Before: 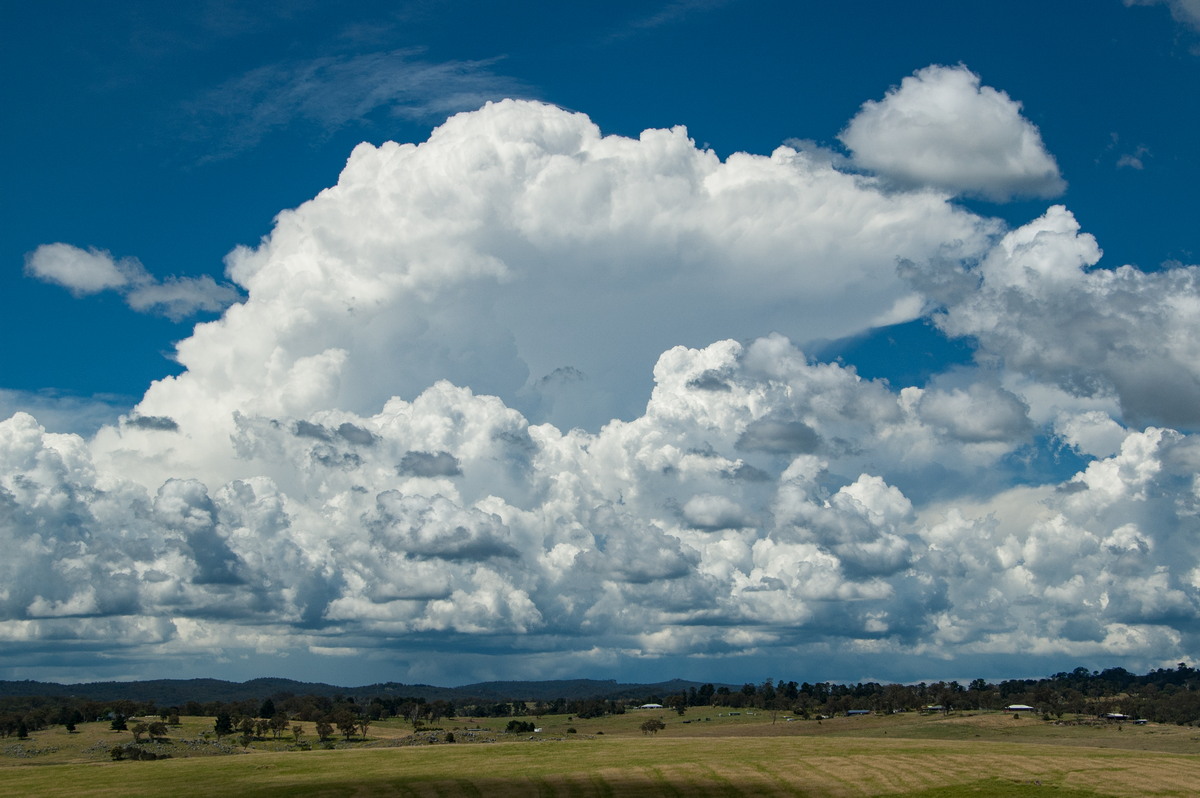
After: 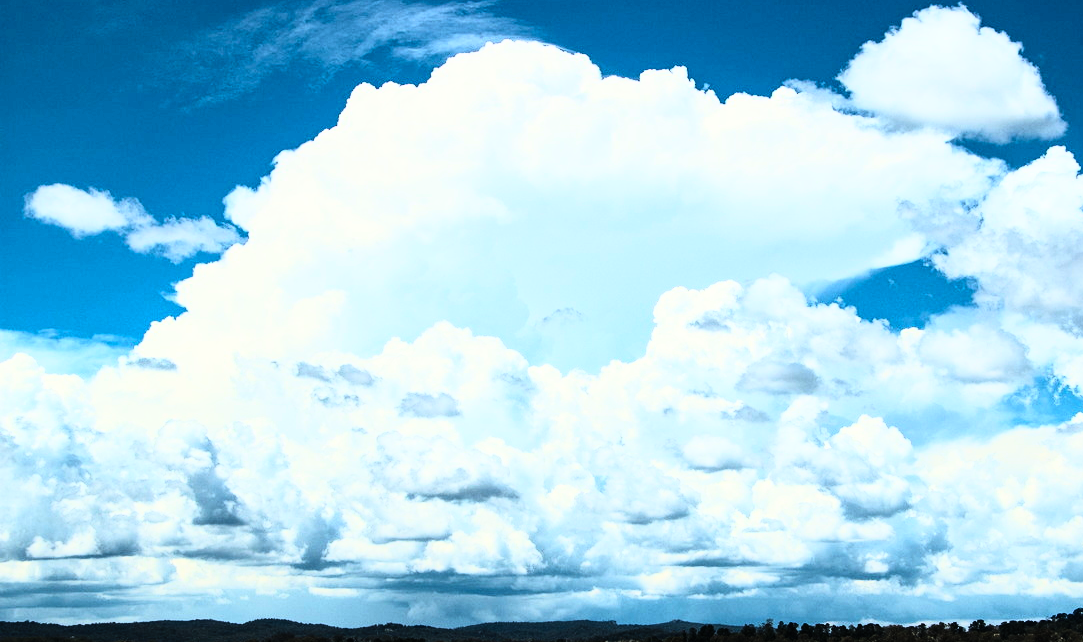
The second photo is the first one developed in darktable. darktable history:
crop: top 7.49%, right 9.717%, bottom 11.943%
contrast brightness saturation: contrast 0.2, brightness 0.16, saturation 0.22
rgb curve: curves: ch0 [(0, 0) (0.21, 0.15) (0.24, 0.21) (0.5, 0.75) (0.75, 0.96) (0.89, 0.99) (1, 1)]; ch1 [(0, 0.02) (0.21, 0.13) (0.25, 0.2) (0.5, 0.67) (0.75, 0.9) (0.89, 0.97) (1, 1)]; ch2 [(0, 0.02) (0.21, 0.13) (0.25, 0.2) (0.5, 0.67) (0.75, 0.9) (0.89, 0.97) (1, 1)], compensate middle gray true
